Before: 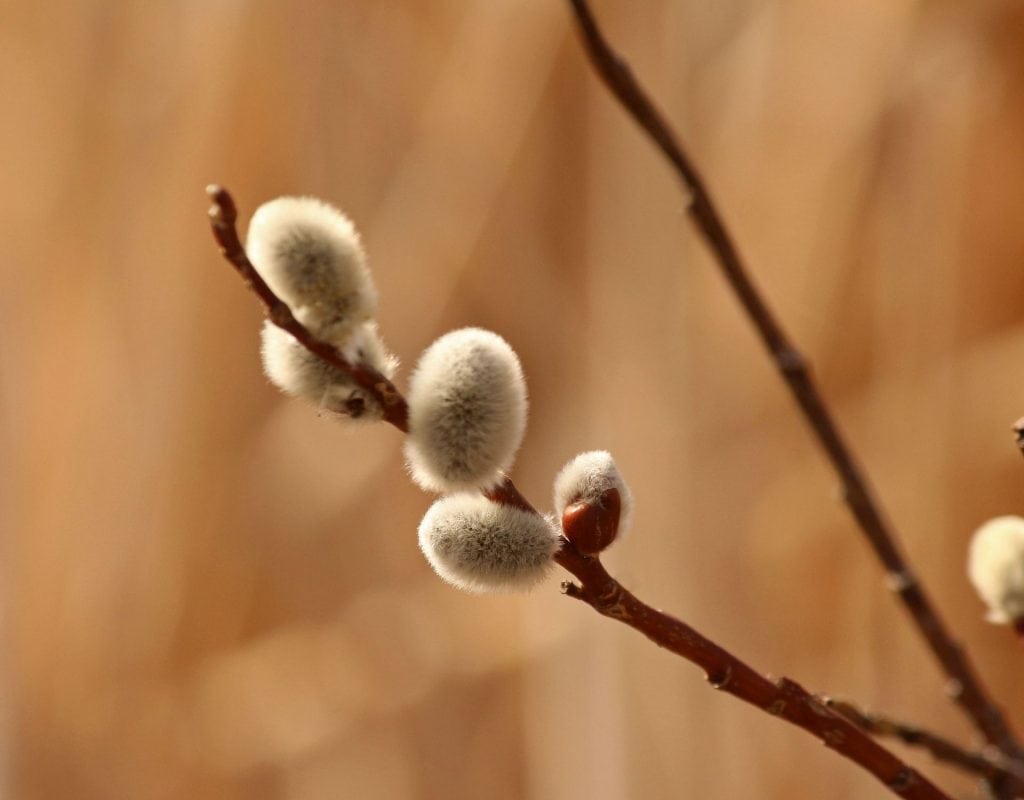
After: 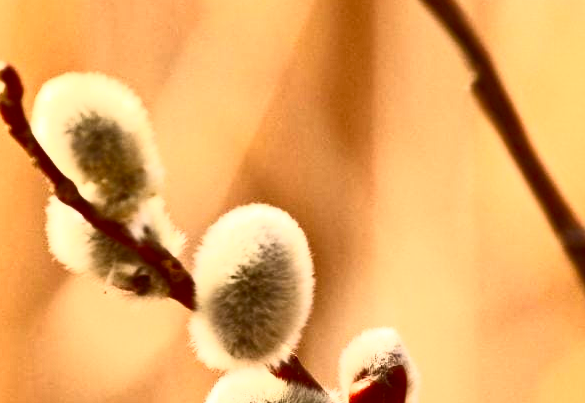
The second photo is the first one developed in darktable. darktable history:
contrast brightness saturation: contrast 0.83, brightness 0.59, saturation 0.59
exposure: black level correction 0.002, exposure -0.1 EV, compensate highlight preservation false
crop: left 20.932%, top 15.471%, right 21.848%, bottom 34.081%
